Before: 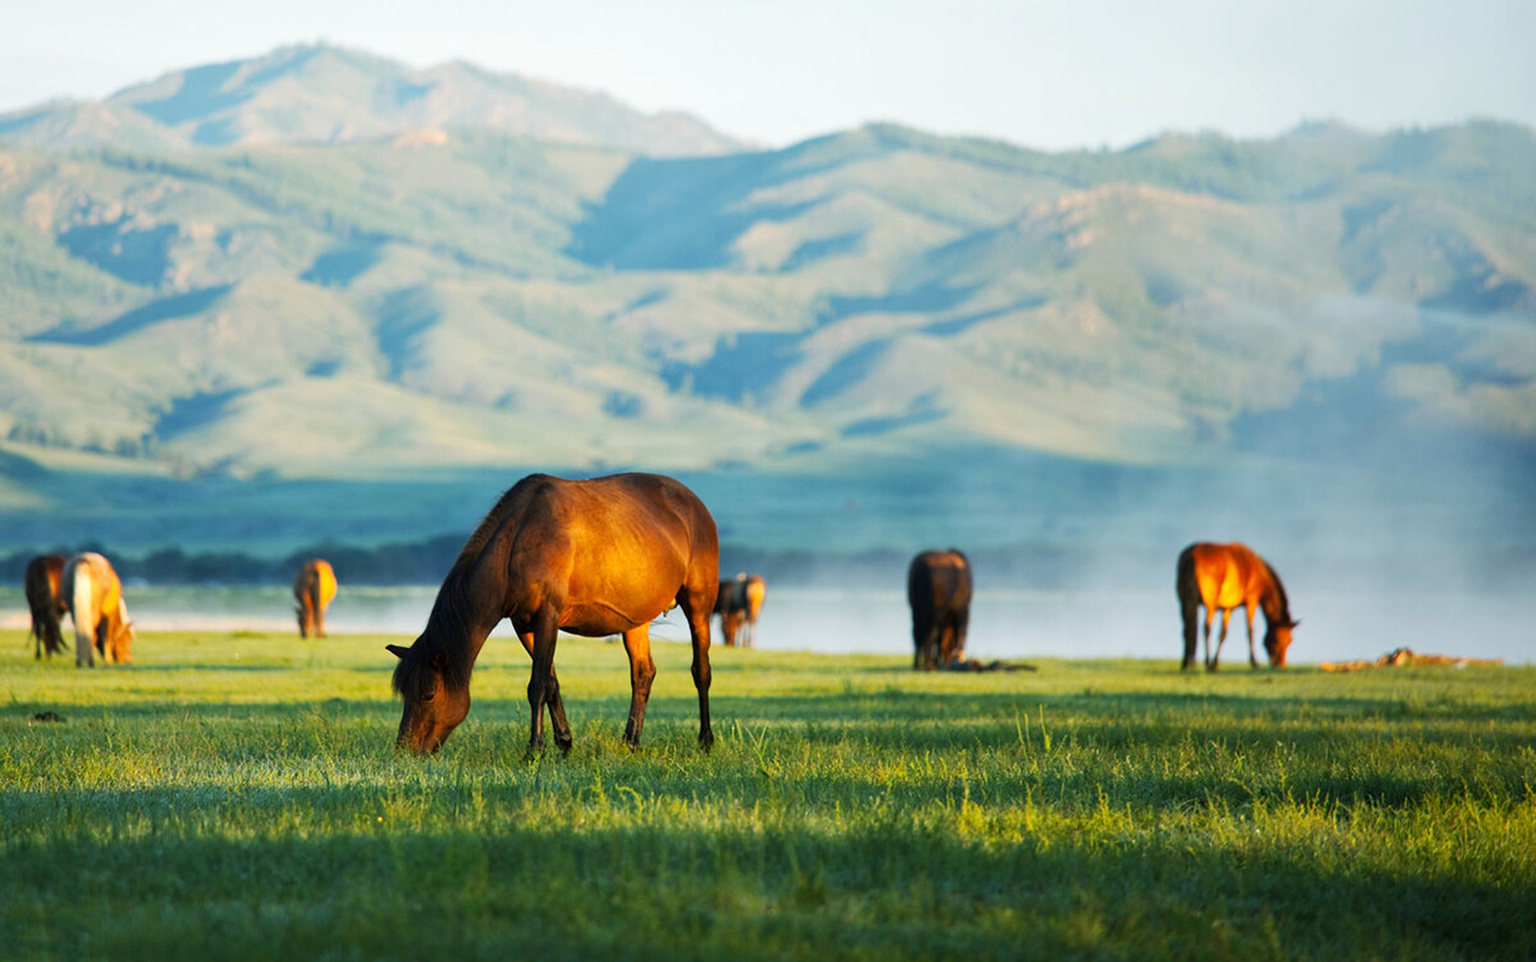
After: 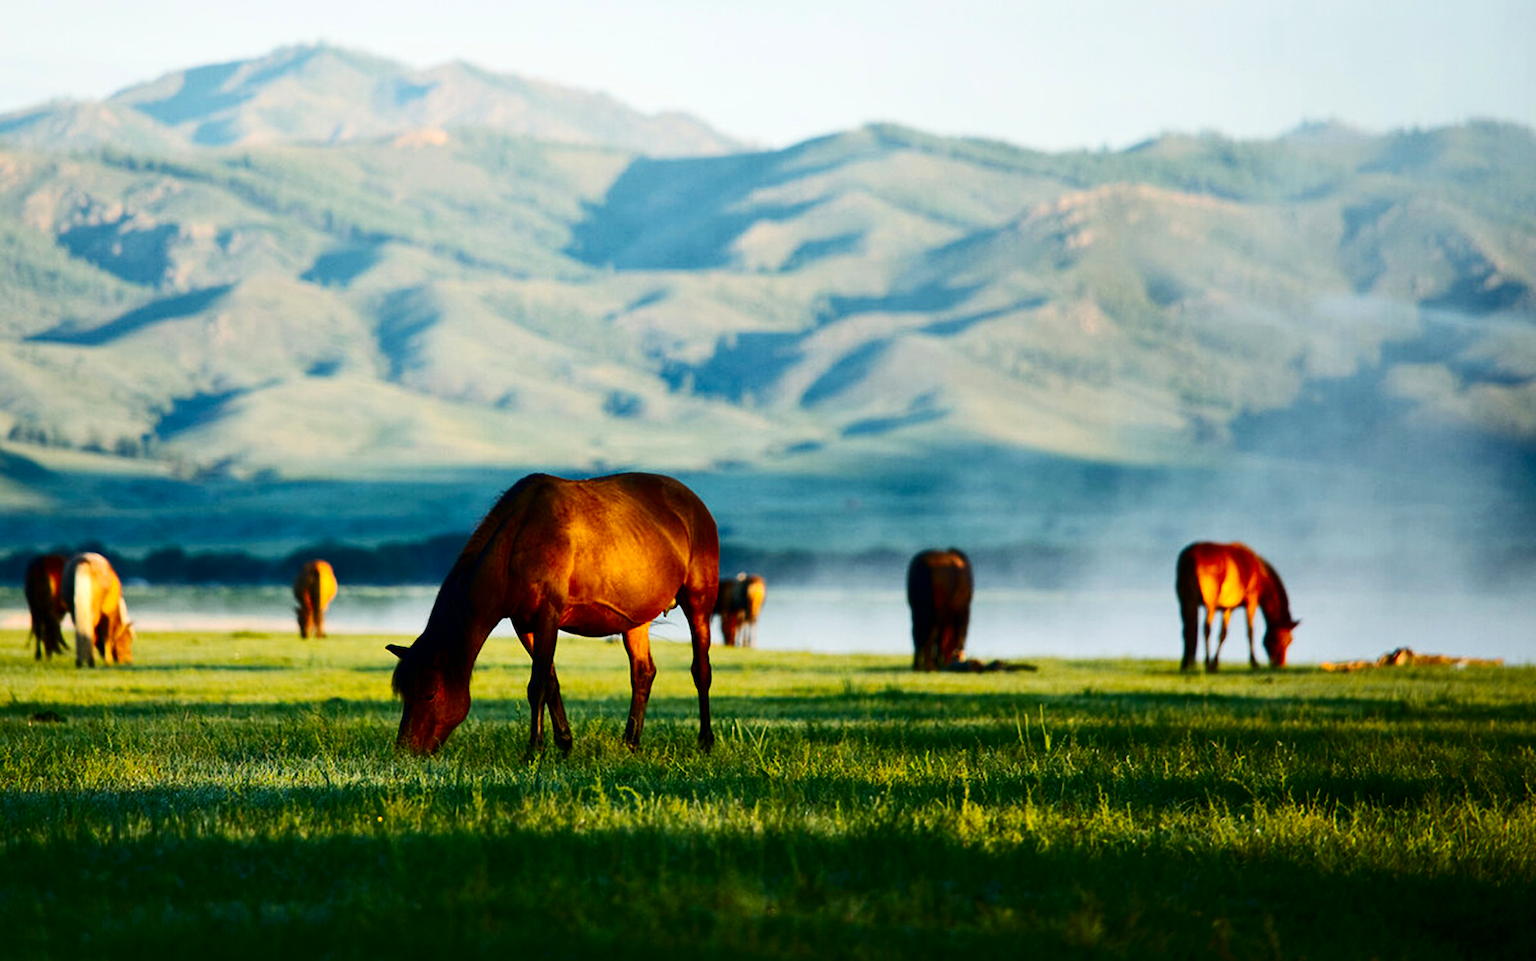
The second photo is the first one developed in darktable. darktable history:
contrast brightness saturation: contrast 0.24, brightness -0.237, saturation 0.139
